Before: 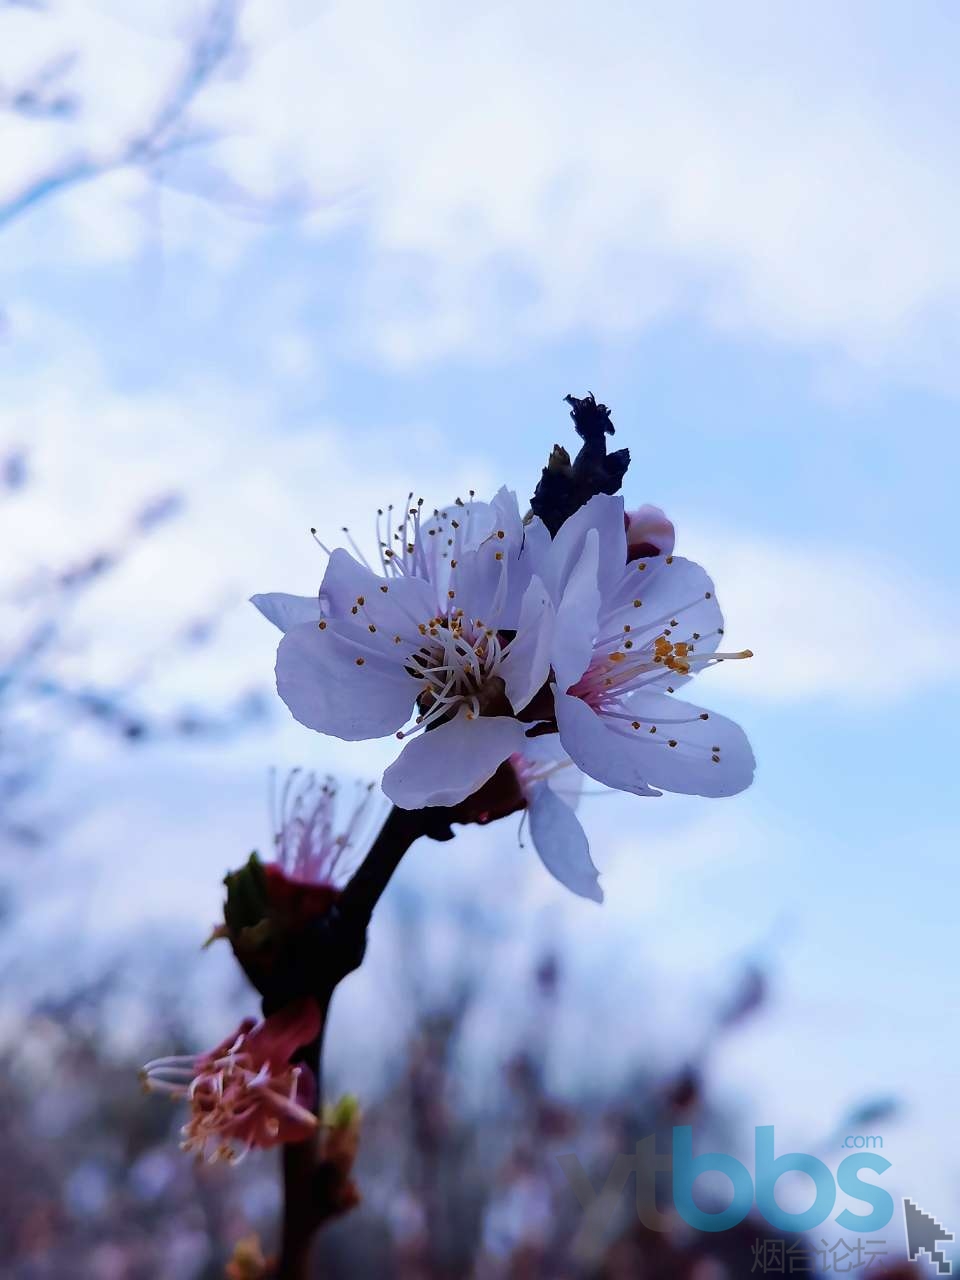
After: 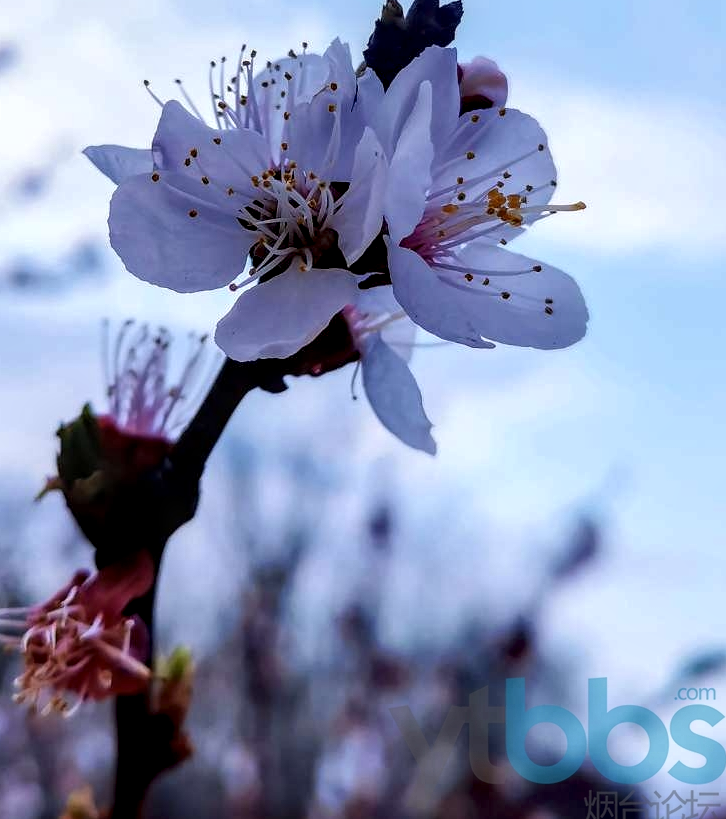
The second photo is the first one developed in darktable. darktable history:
crop and rotate: left 17.455%, top 35.054%, right 6.897%, bottom 0.923%
local contrast: detail 150%
